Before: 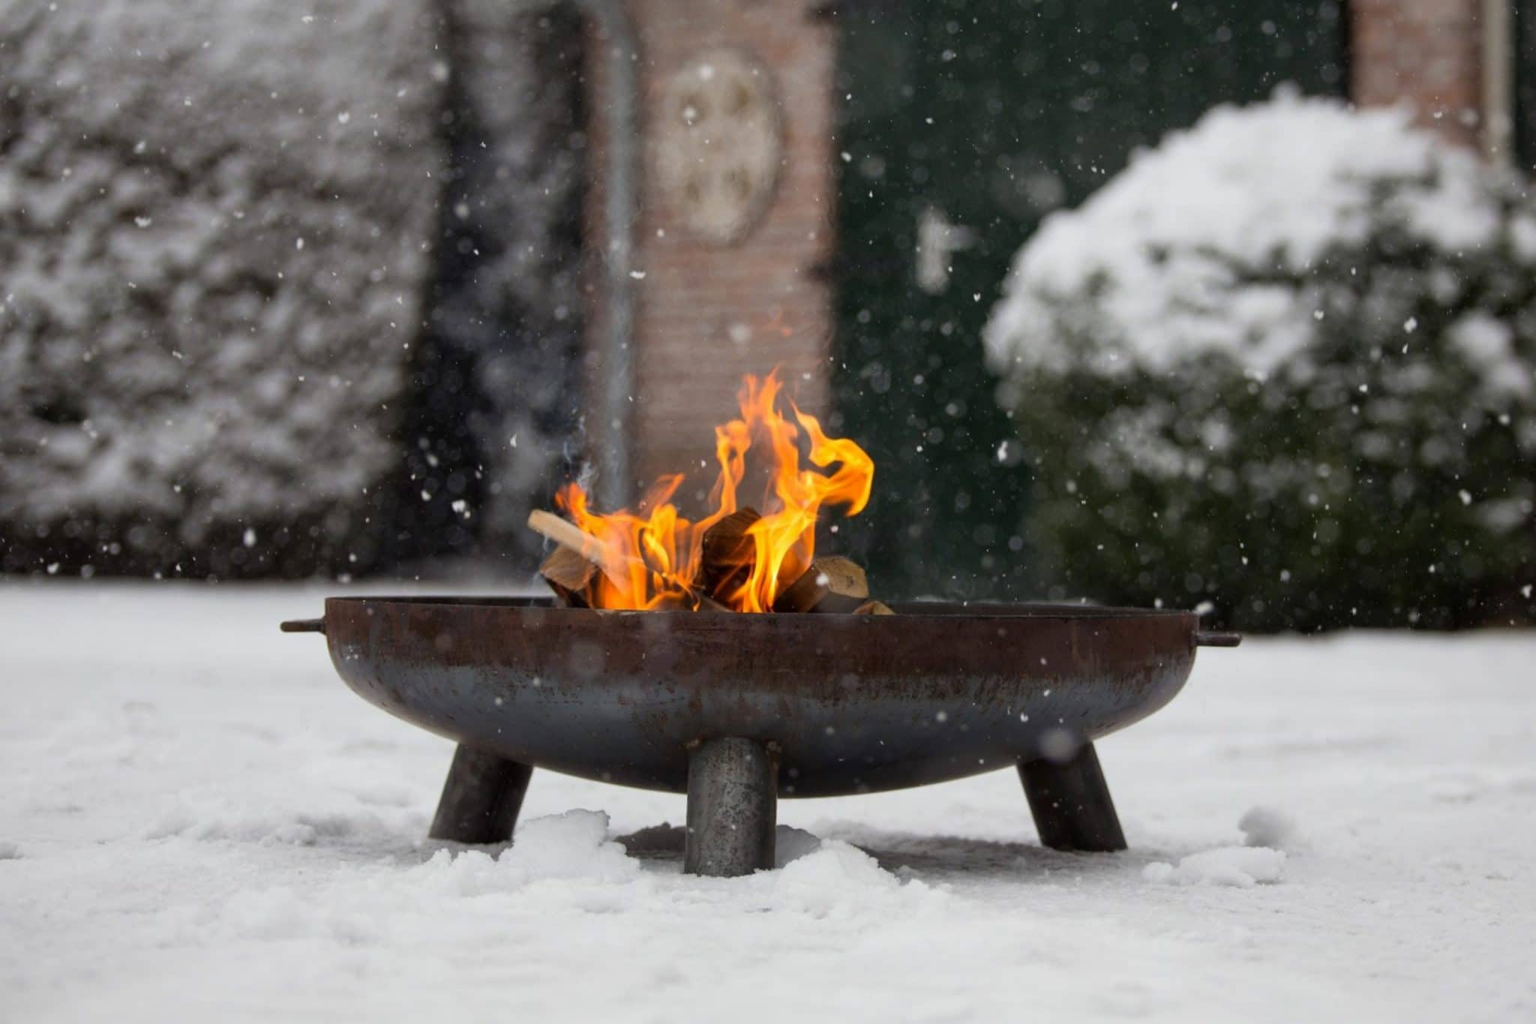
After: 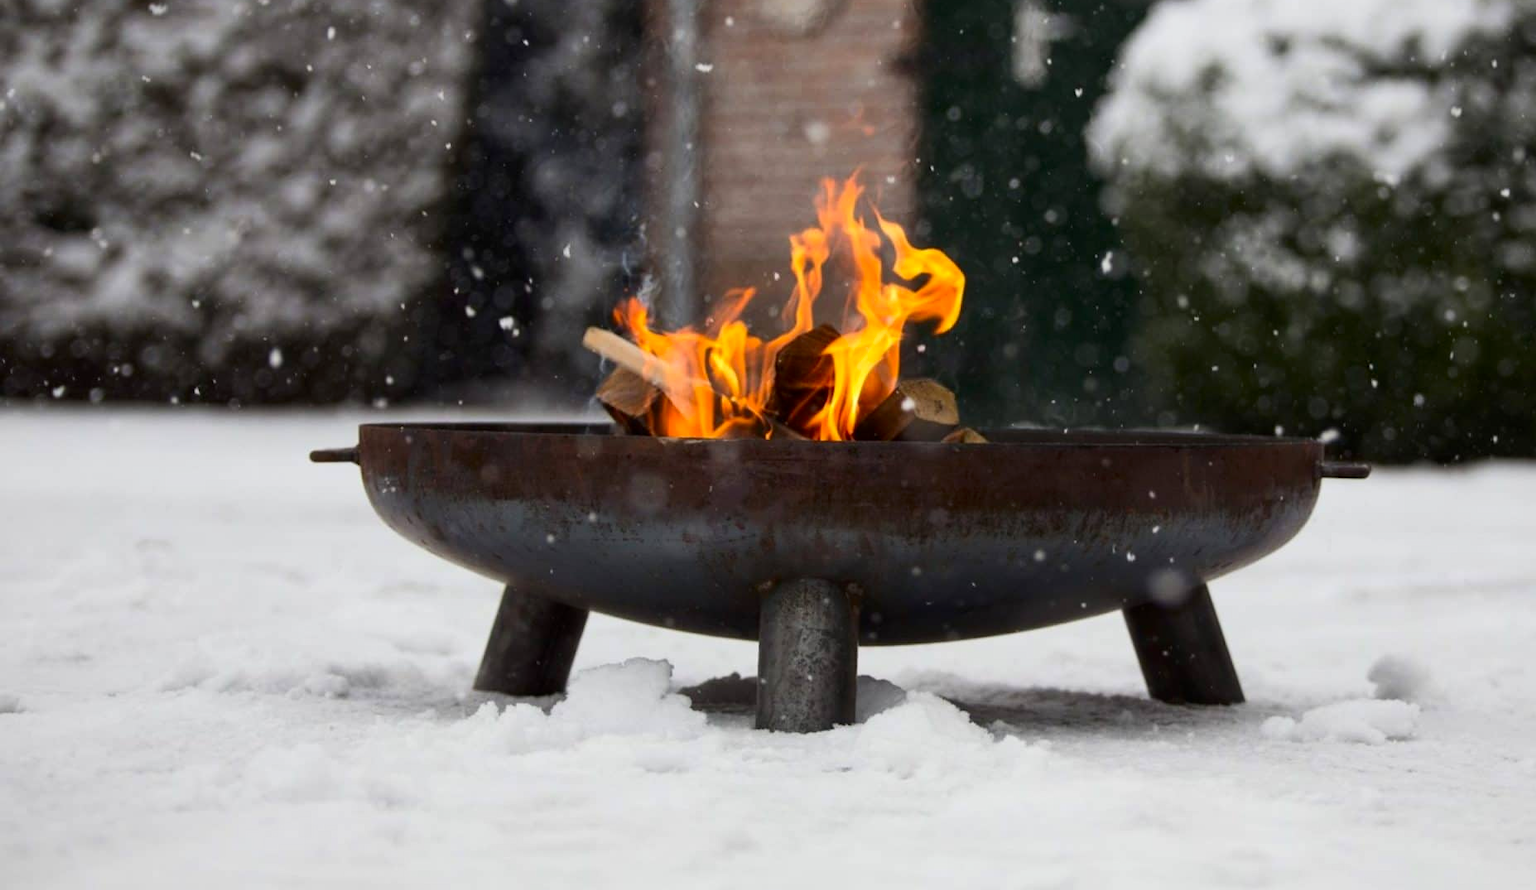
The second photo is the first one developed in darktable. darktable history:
contrast brightness saturation: contrast 0.146, brightness -0.014, saturation 0.097
crop: top 20.883%, right 9.415%, bottom 0.339%
